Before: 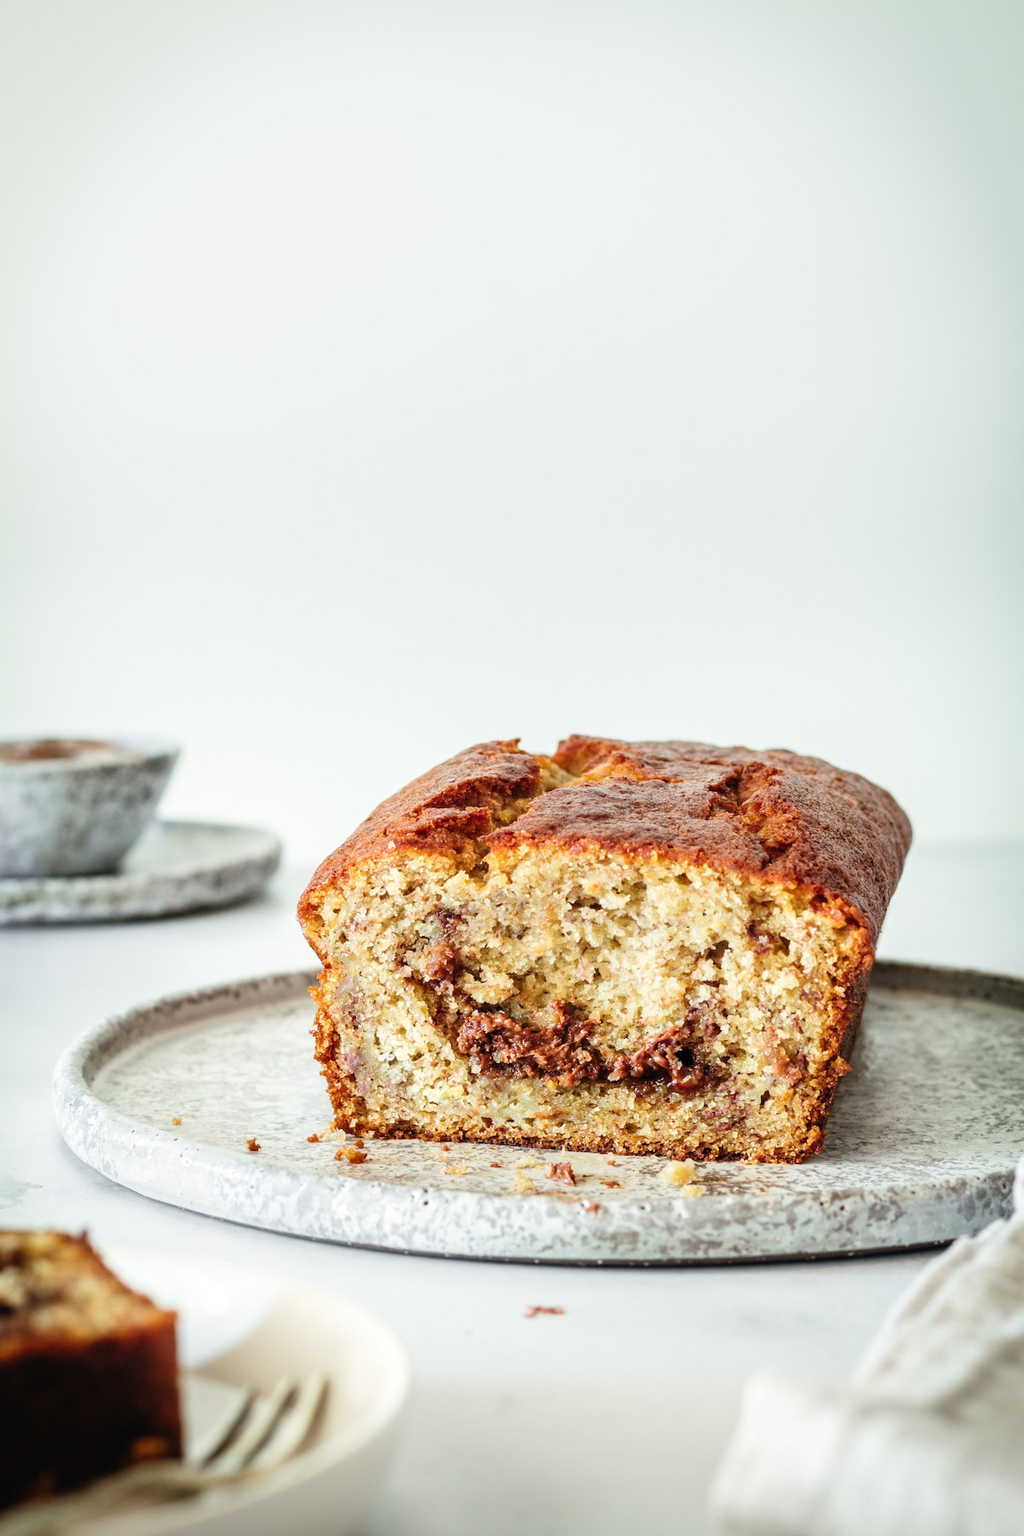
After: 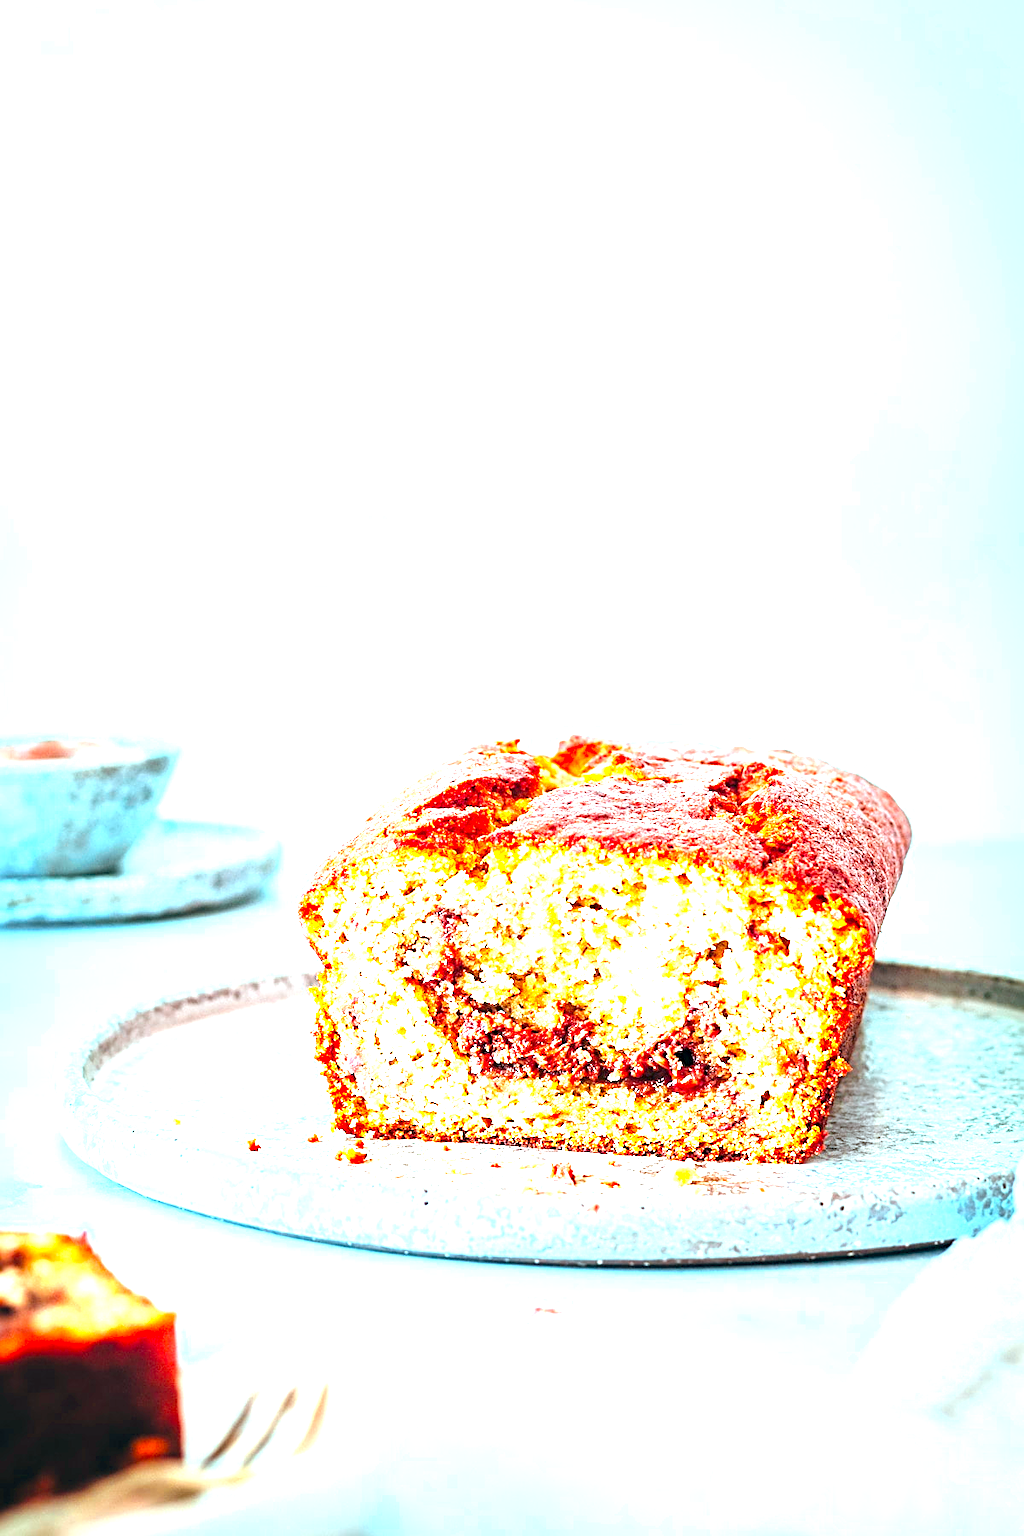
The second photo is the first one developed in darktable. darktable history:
color calibration: output R [1.422, -0.35, -0.252, 0], output G [-0.238, 1.259, -0.084, 0], output B [-0.081, -0.196, 1.58, 0], output brightness [0.49, 0.671, -0.57, 0], illuminant custom, x 0.345, y 0.359, temperature 5036.2 K
exposure: black level correction 0, exposure 1 EV, compensate exposure bias true, compensate highlight preservation false
sharpen: radius 2.531, amount 0.625
